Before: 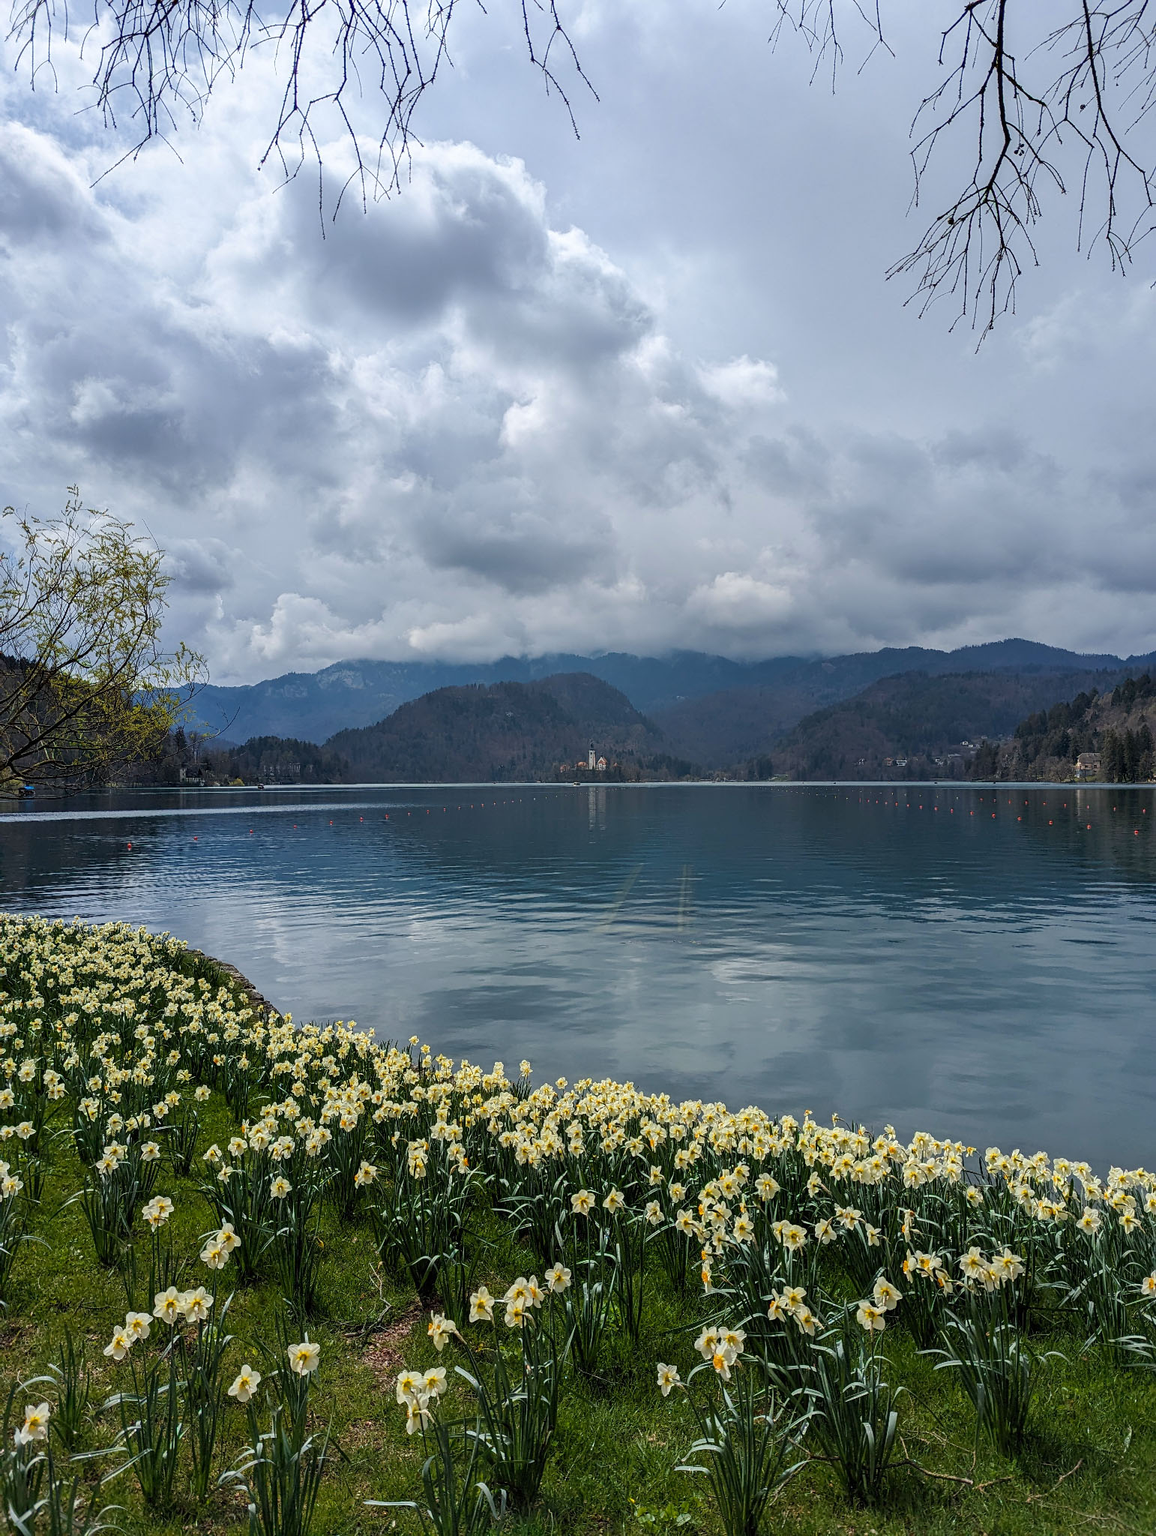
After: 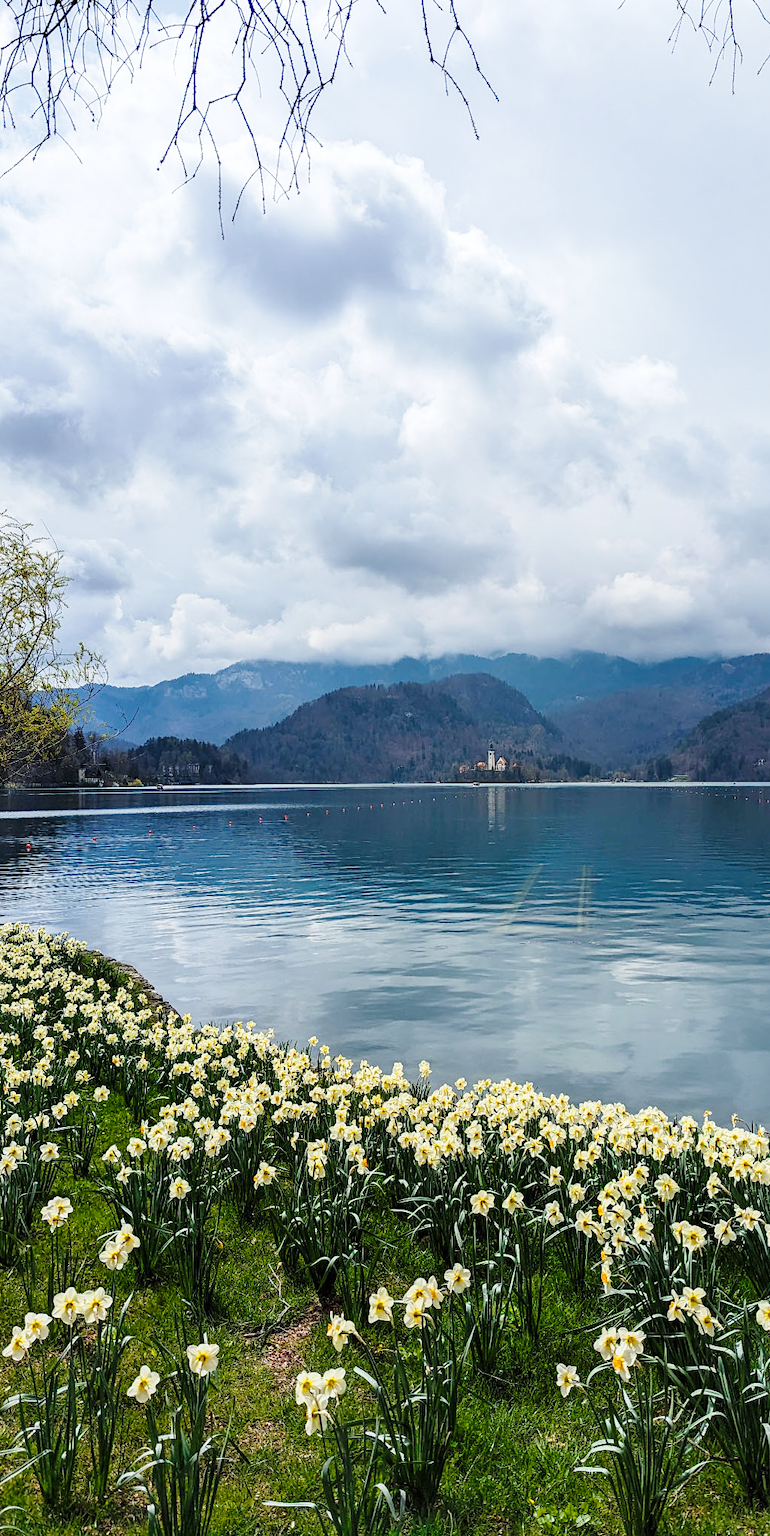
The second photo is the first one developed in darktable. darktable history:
base curve: curves: ch0 [(0, 0) (0.028, 0.03) (0.121, 0.232) (0.46, 0.748) (0.859, 0.968) (1, 1)], preserve colors none
crop and rotate: left 8.786%, right 24.548%
